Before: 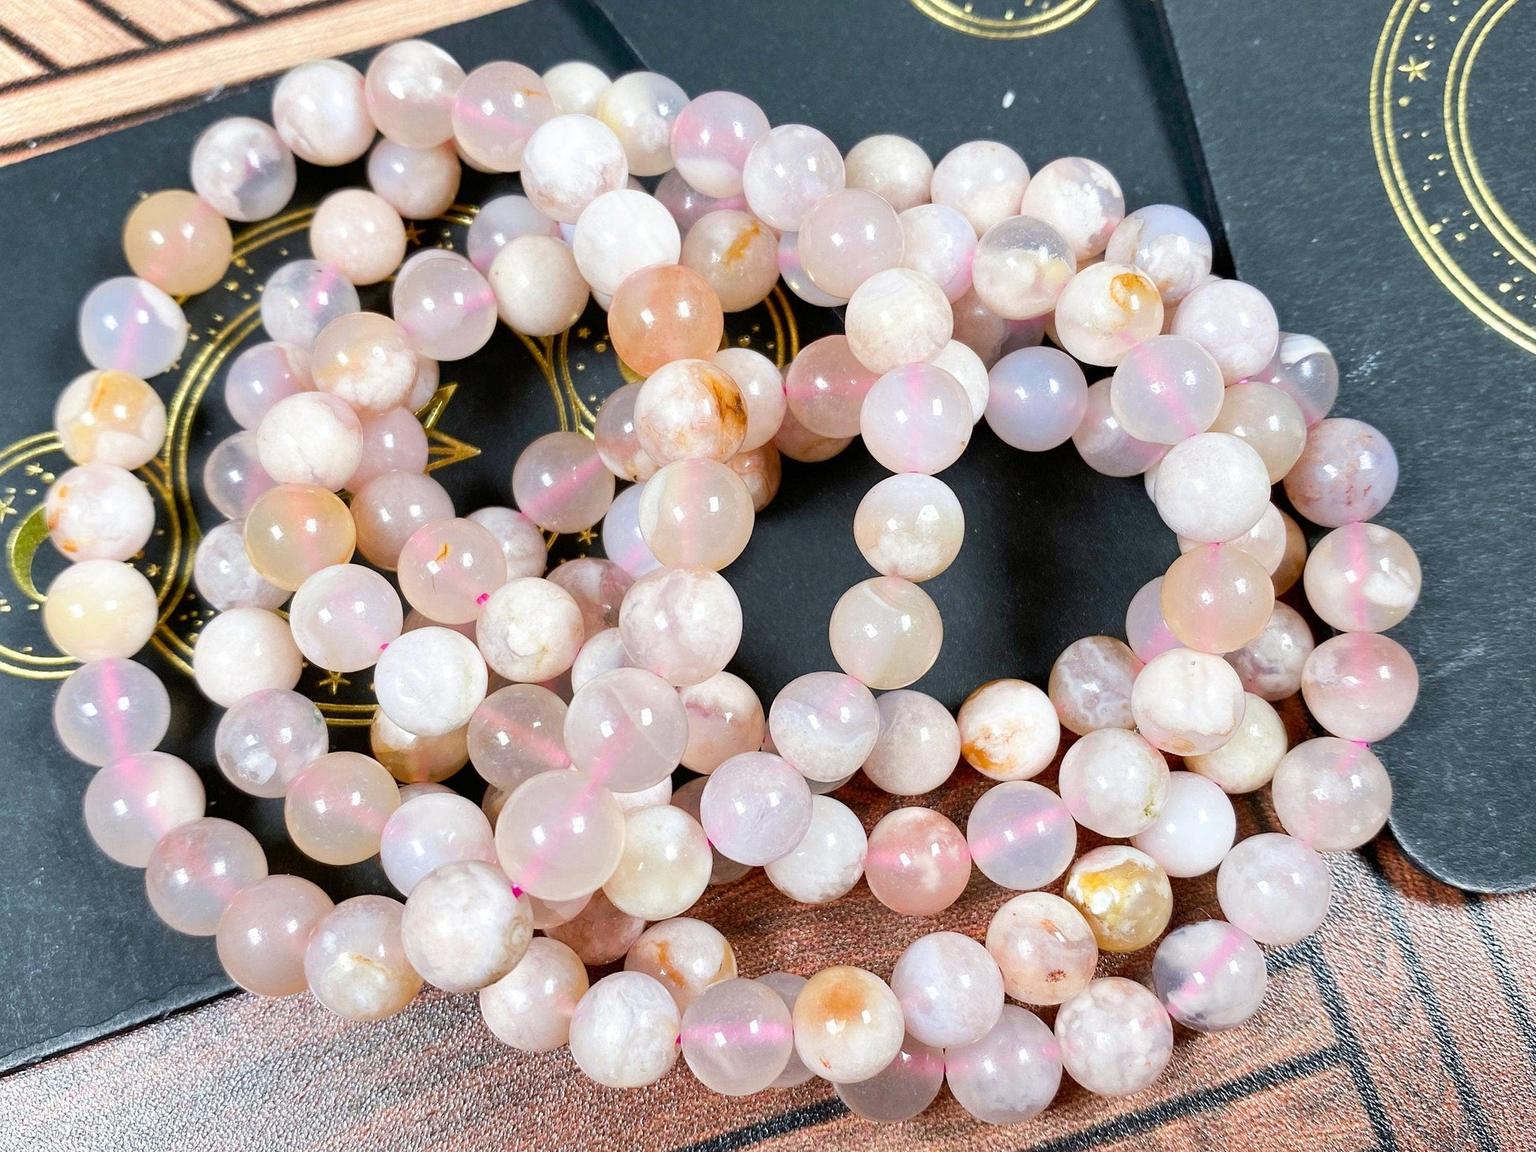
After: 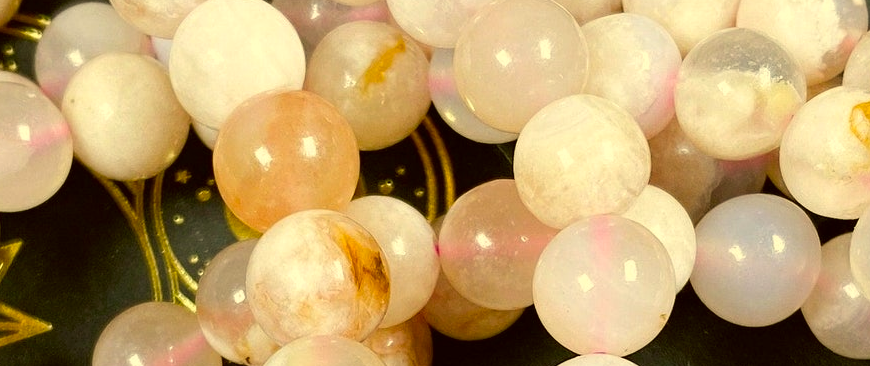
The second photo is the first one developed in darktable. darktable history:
crop: left 28.64%, top 16.832%, right 26.637%, bottom 58.055%
color correction: highlights a* 0.162, highlights b* 29.53, shadows a* -0.162, shadows b* 21.09
exposure: compensate highlight preservation false
